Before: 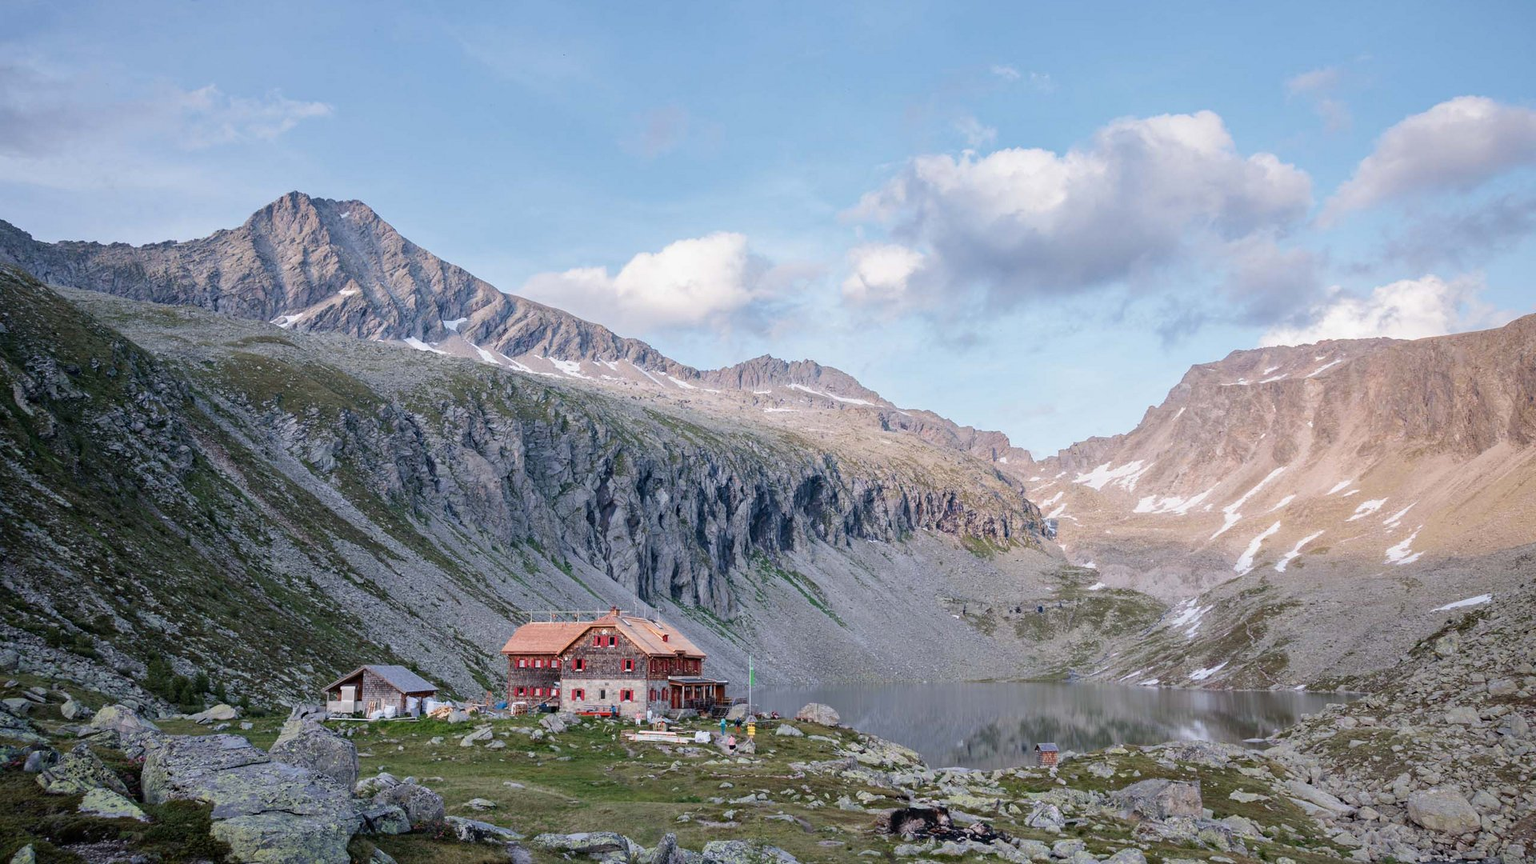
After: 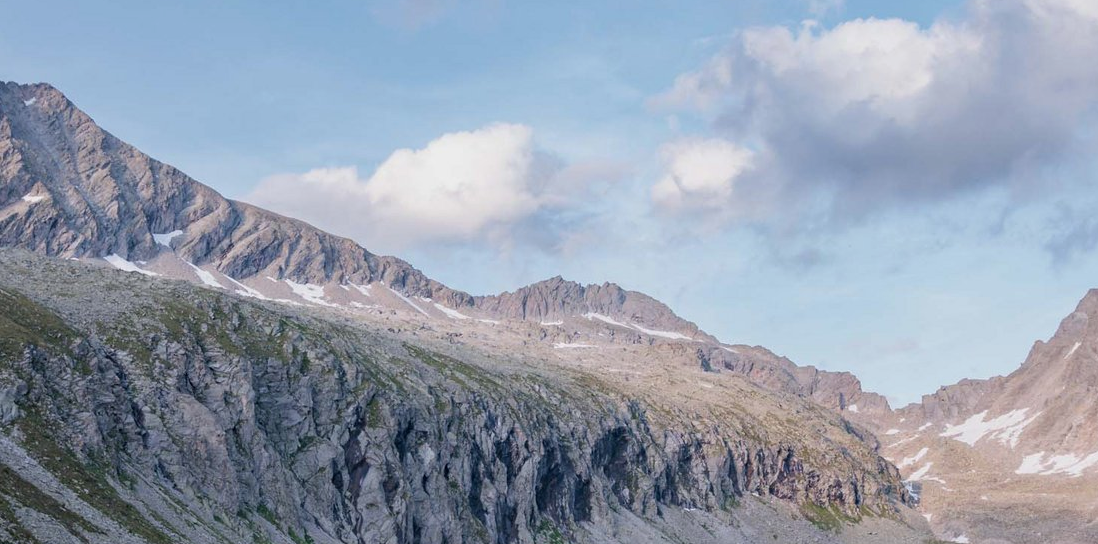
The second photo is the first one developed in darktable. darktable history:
crop: left 20.932%, top 15.471%, right 21.848%, bottom 34.081%
exposure: exposure -0.151 EV, compensate highlight preservation false
